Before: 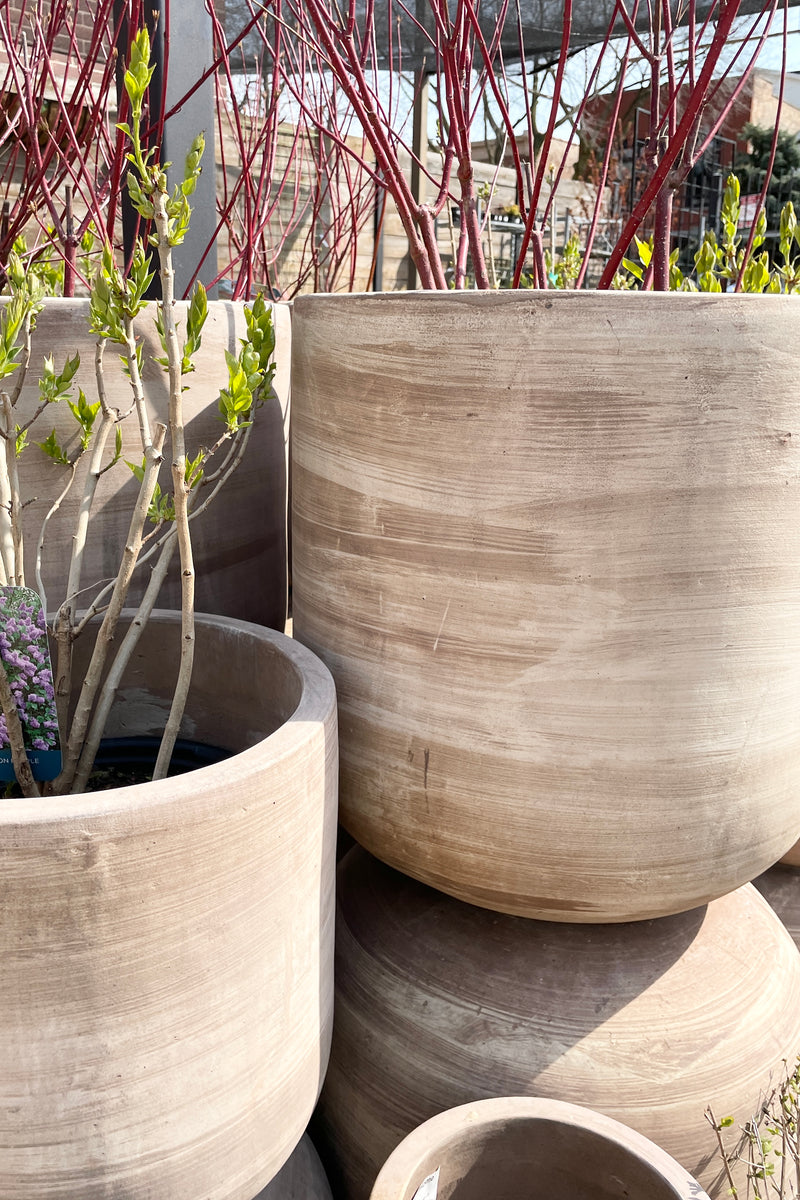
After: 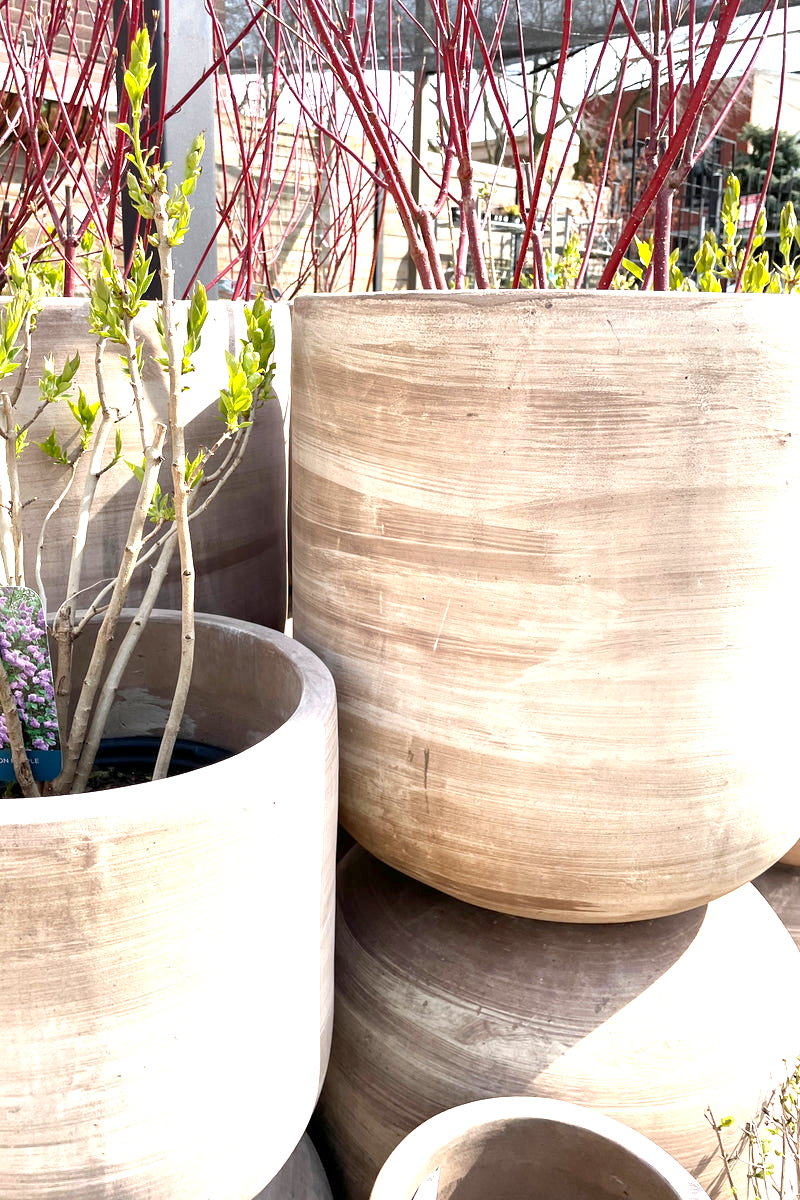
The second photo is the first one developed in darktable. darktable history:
exposure: black level correction 0.001, exposure 0.955 EV, compensate highlight preservation false
